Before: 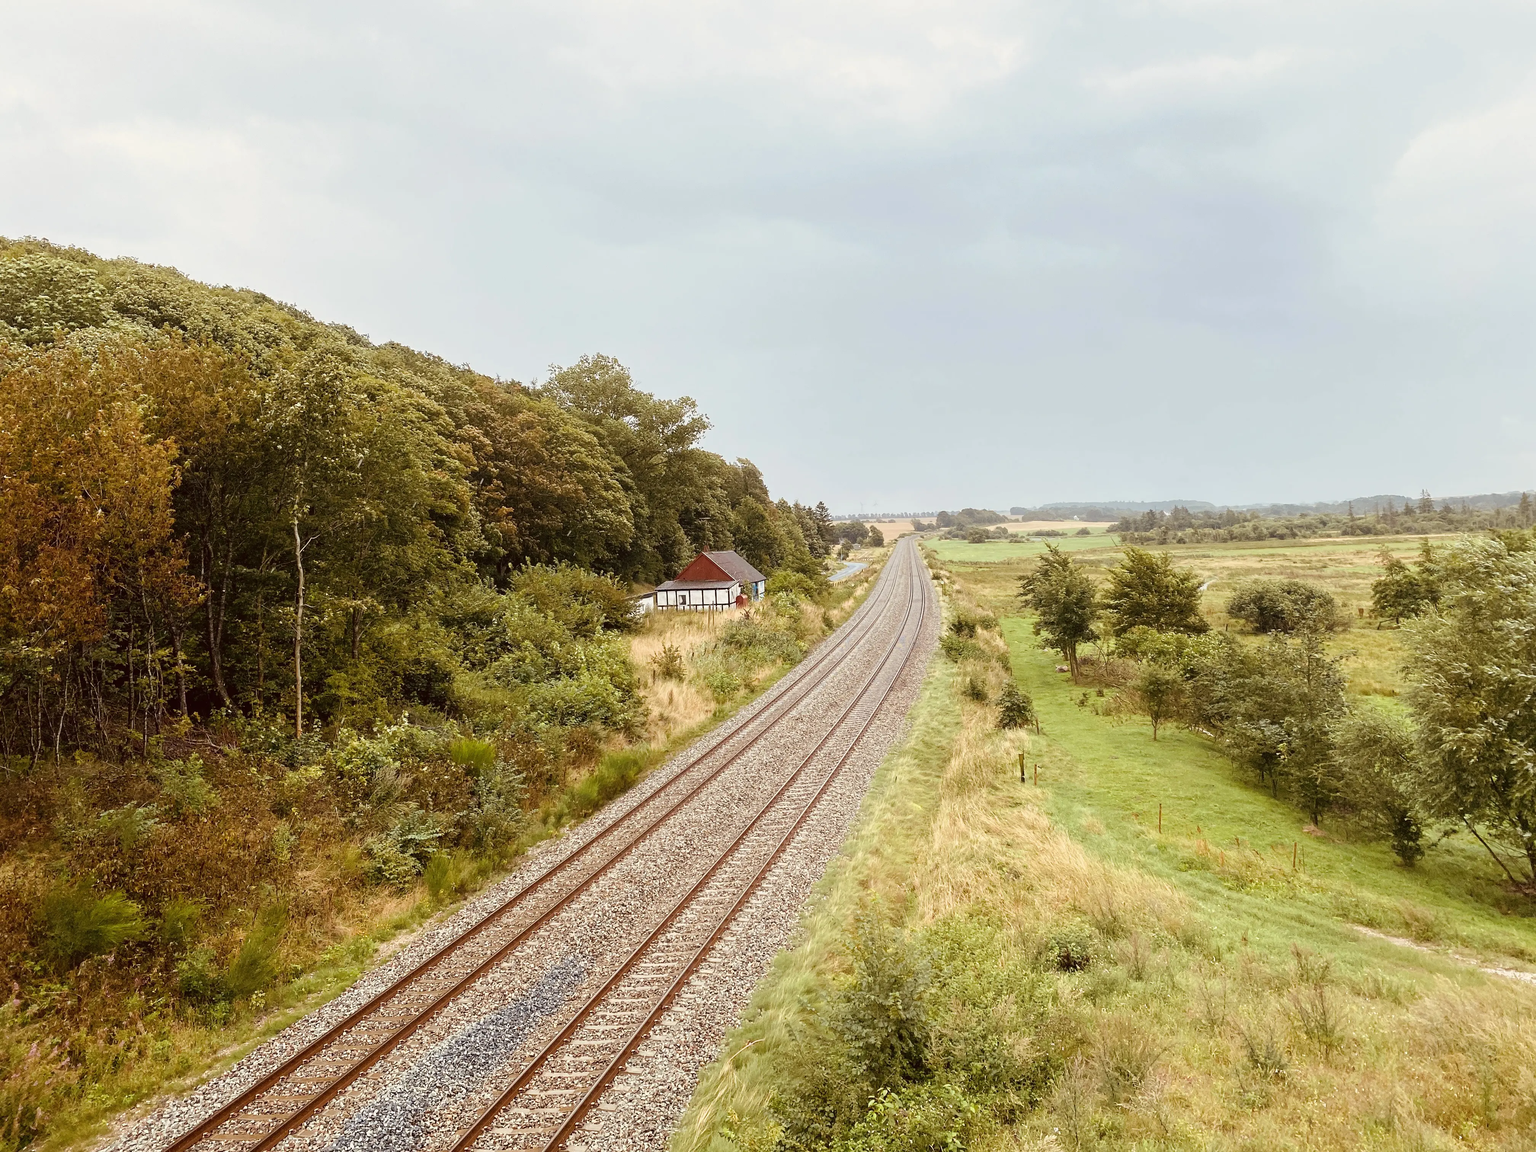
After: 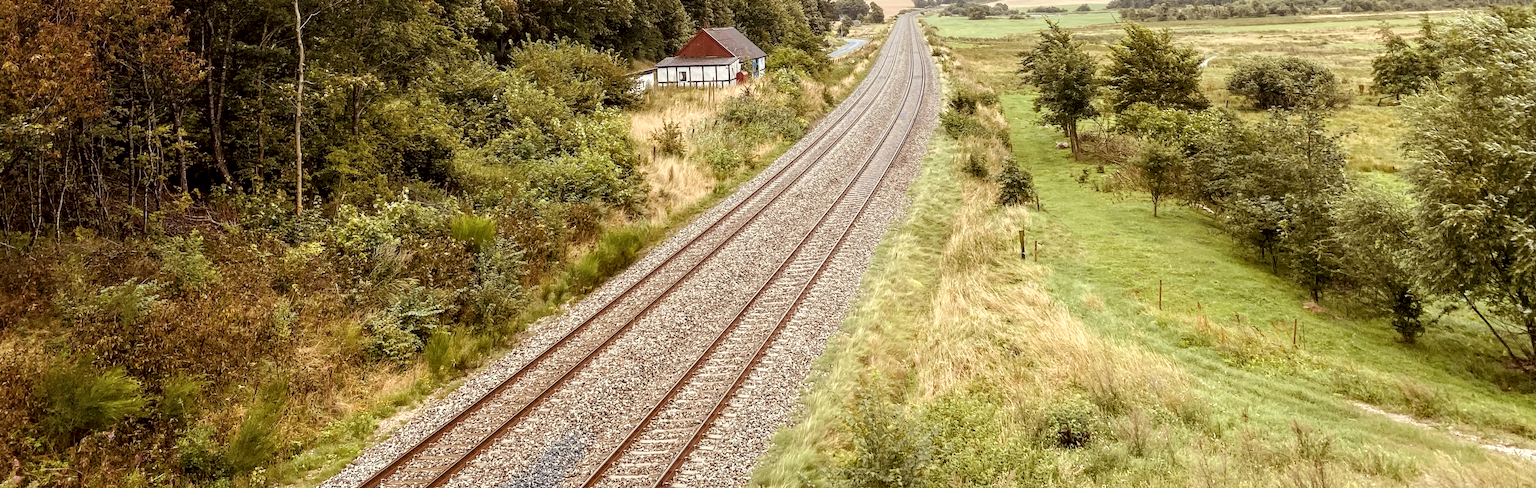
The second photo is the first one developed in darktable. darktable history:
crop: top 45.487%, bottom 12.139%
local contrast: detail 142%
